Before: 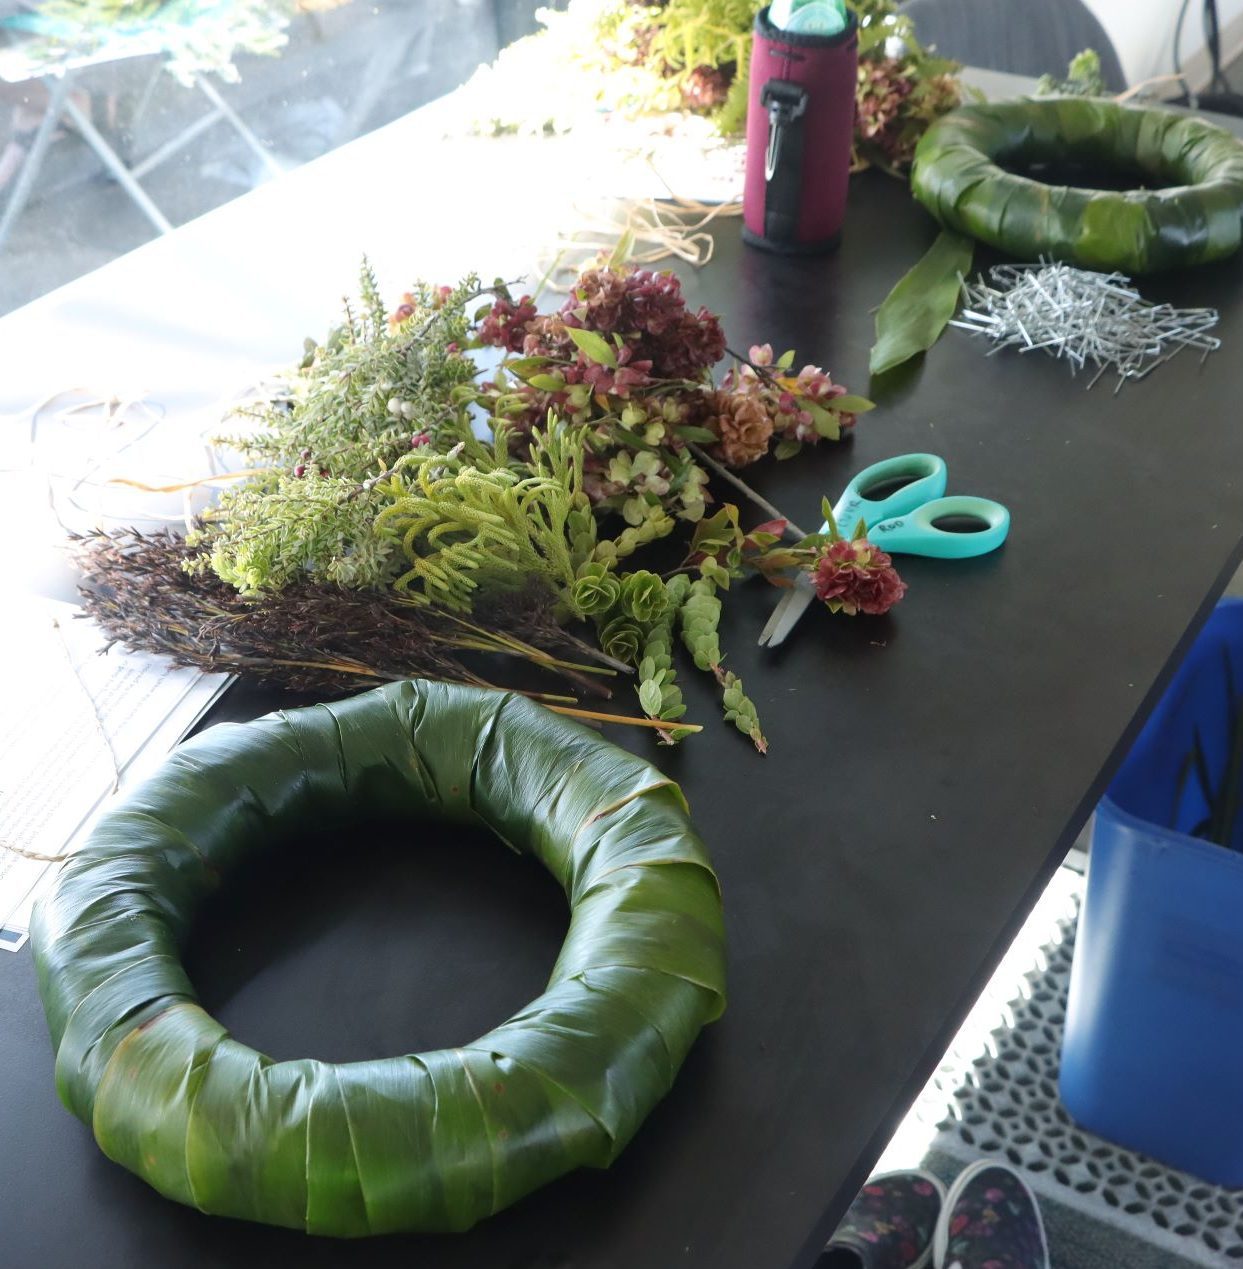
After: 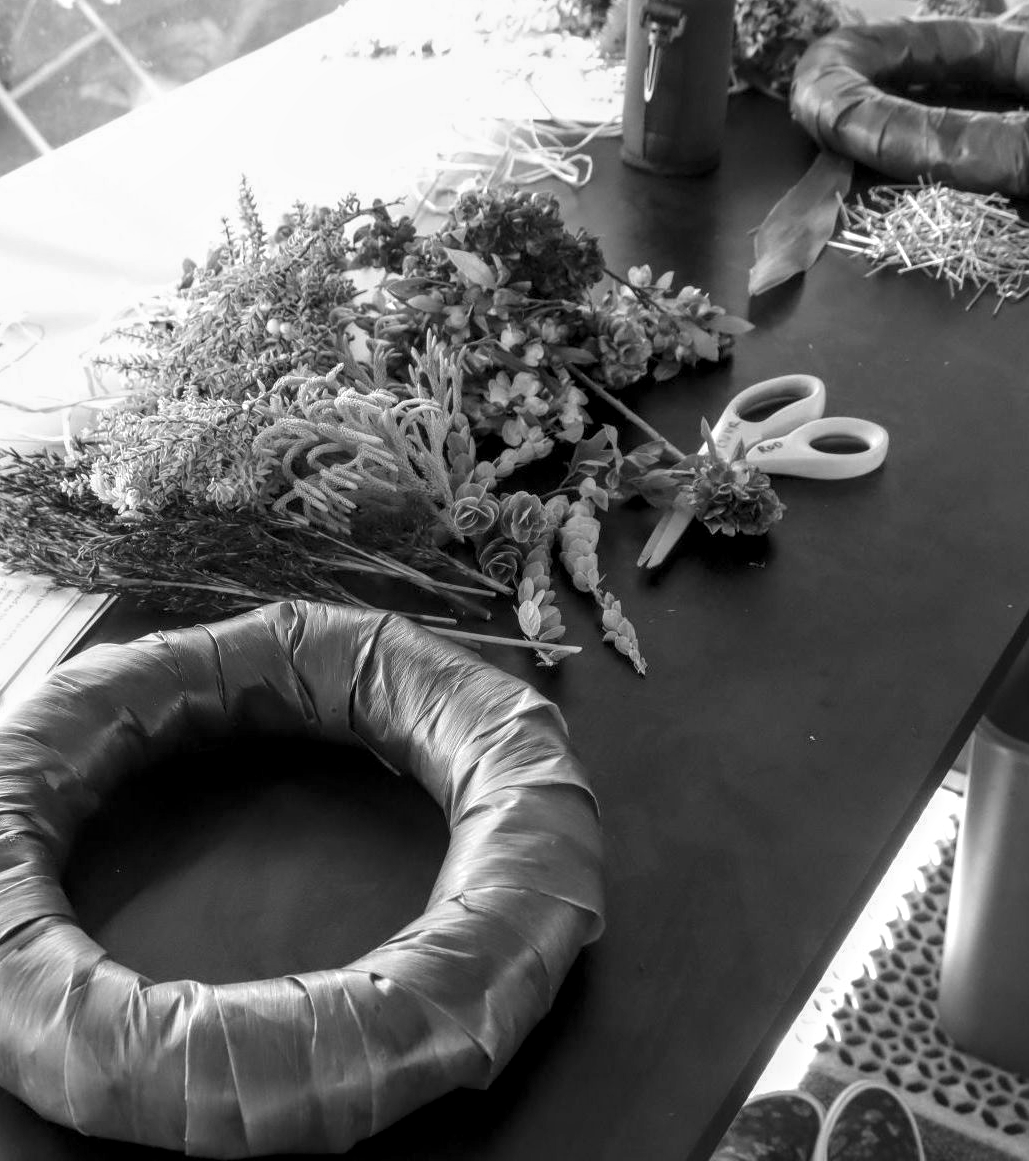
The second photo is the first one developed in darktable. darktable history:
monochrome: a -71.75, b 75.82
color zones: curves: ch2 [(0, 0.488) (0.143, 0.417) (0.286, 0.212) (0.429, 0.179) (0.571, 0.154) (0.714, 0.415) (0.857, 0.495) (1, 0.488)]
crop: left 9.807%, top 6.259%, right 7.334%, bottom 2.177%
tone equalizer: on, module defaults
local contrast: detail 150%
